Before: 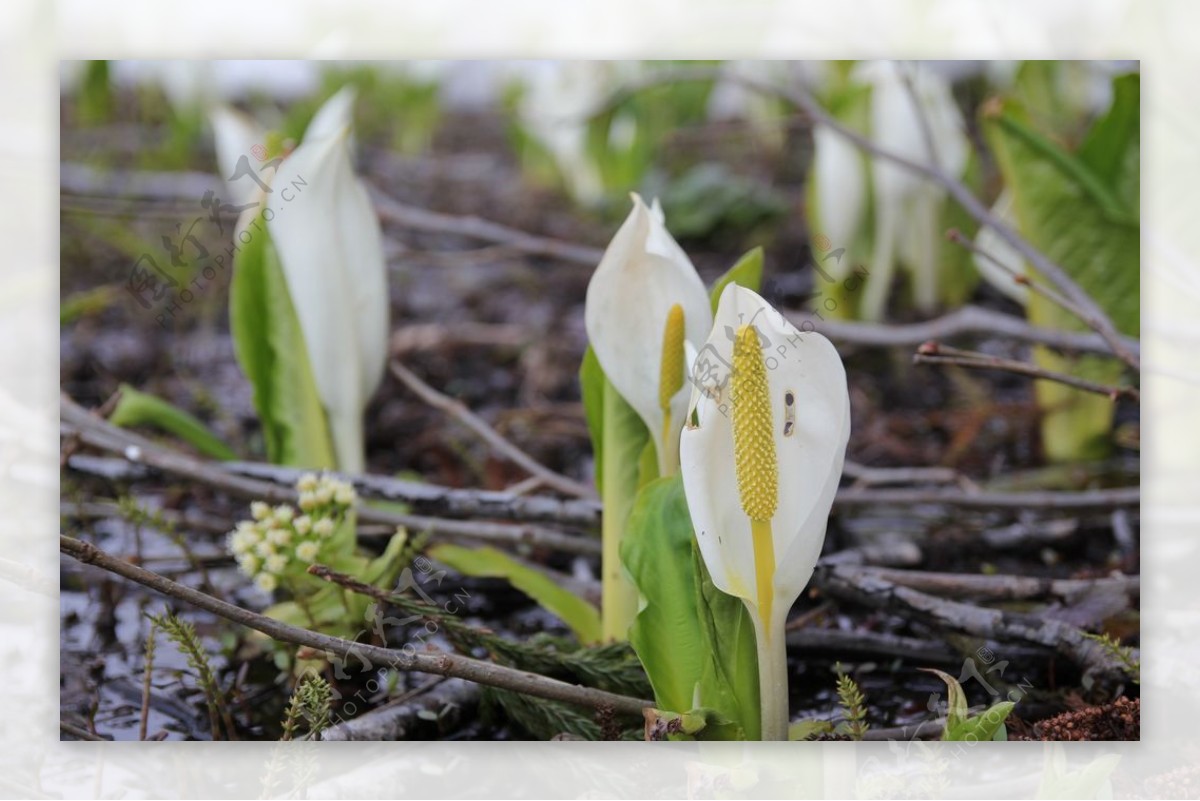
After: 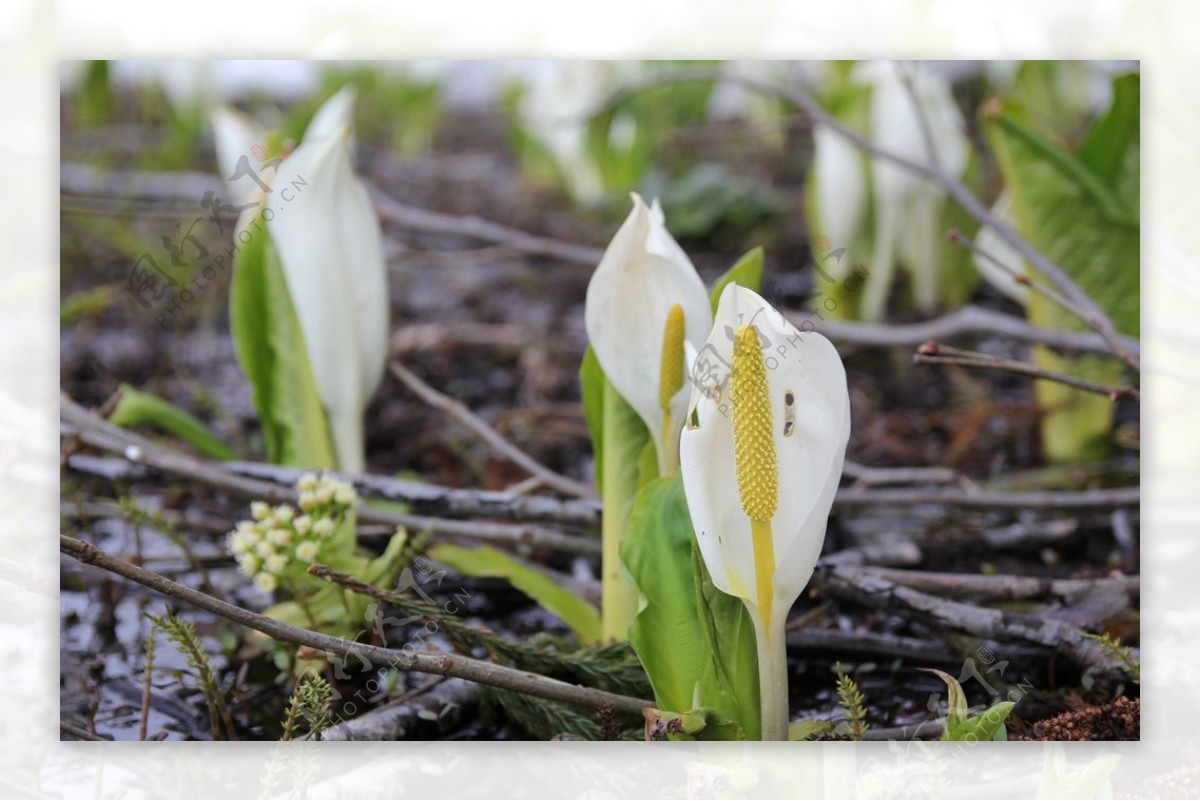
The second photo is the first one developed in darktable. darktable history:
levels: levels [0, 0.48, 0.961]
